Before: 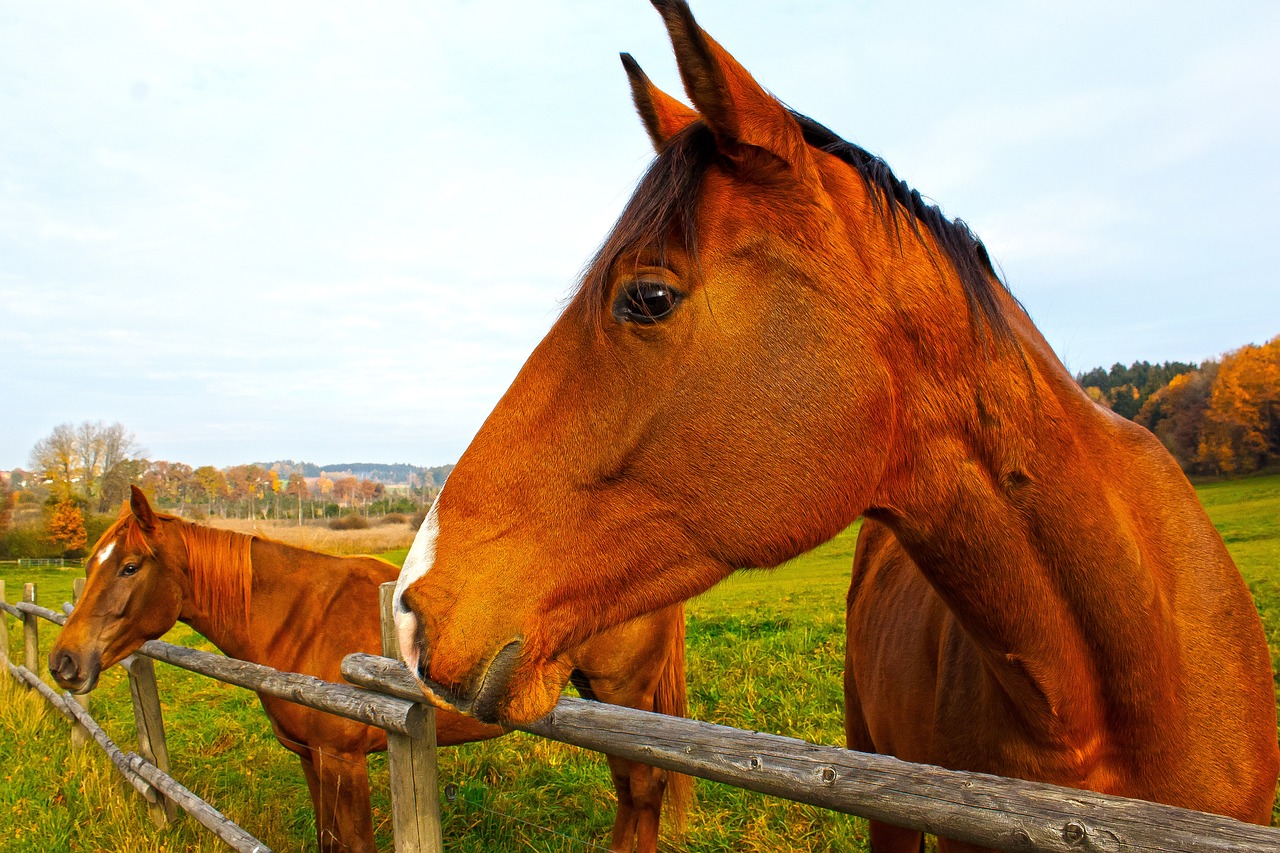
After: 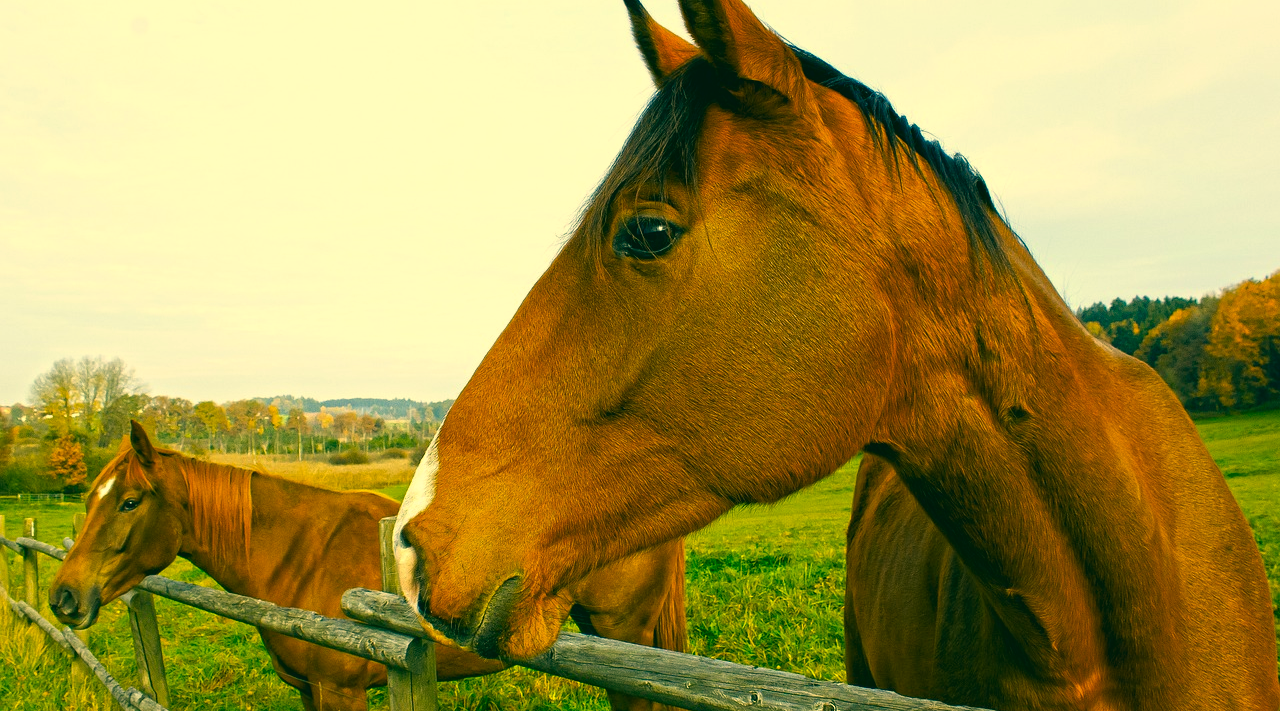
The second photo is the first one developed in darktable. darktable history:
color correction: highlights a* 1.83, highlights b* 34.02, shadows a* -36.68, shadows b* -5.48
crop: top 7.625%, bottom 8.027%
